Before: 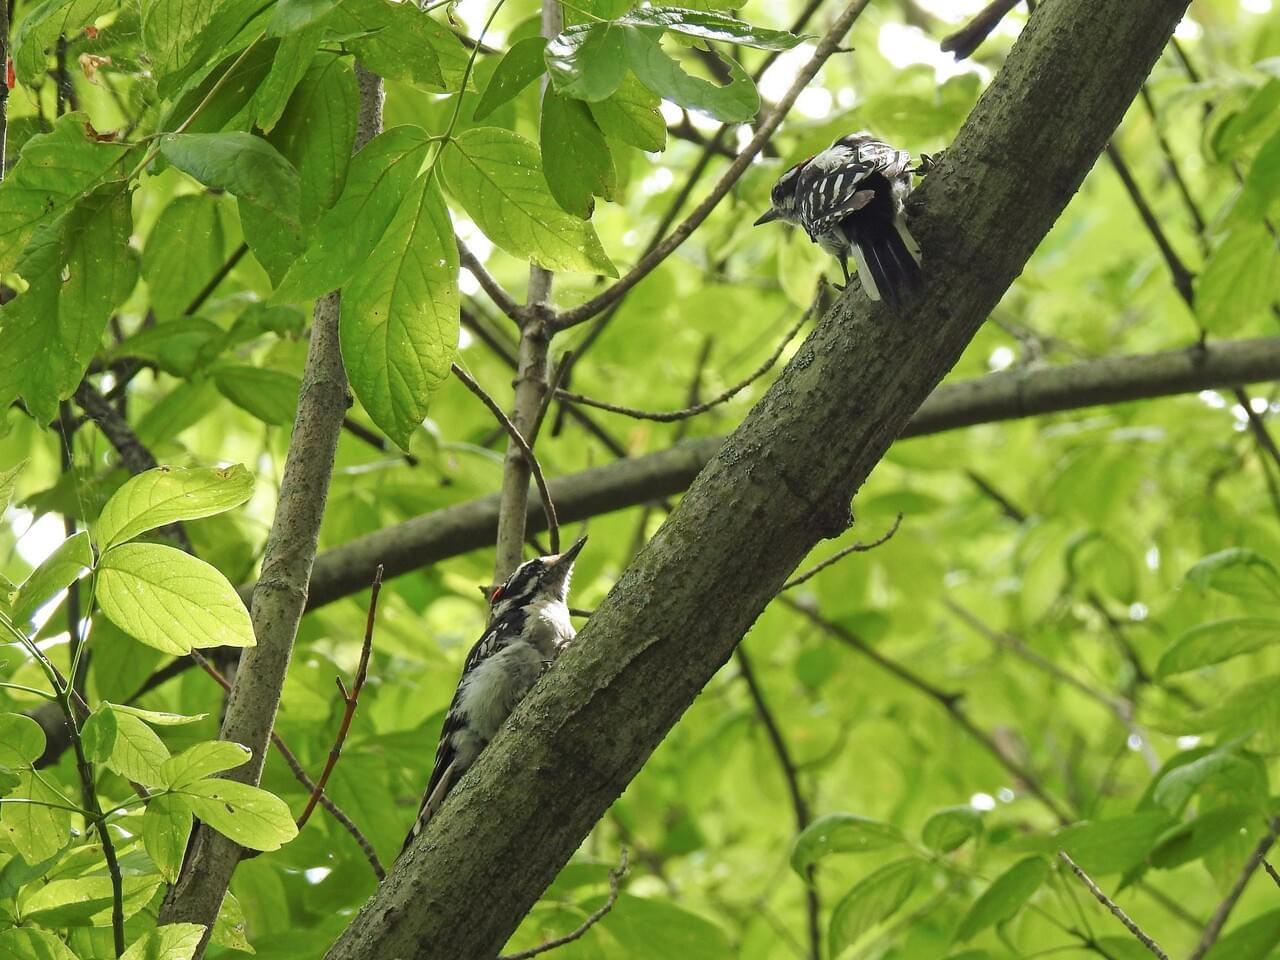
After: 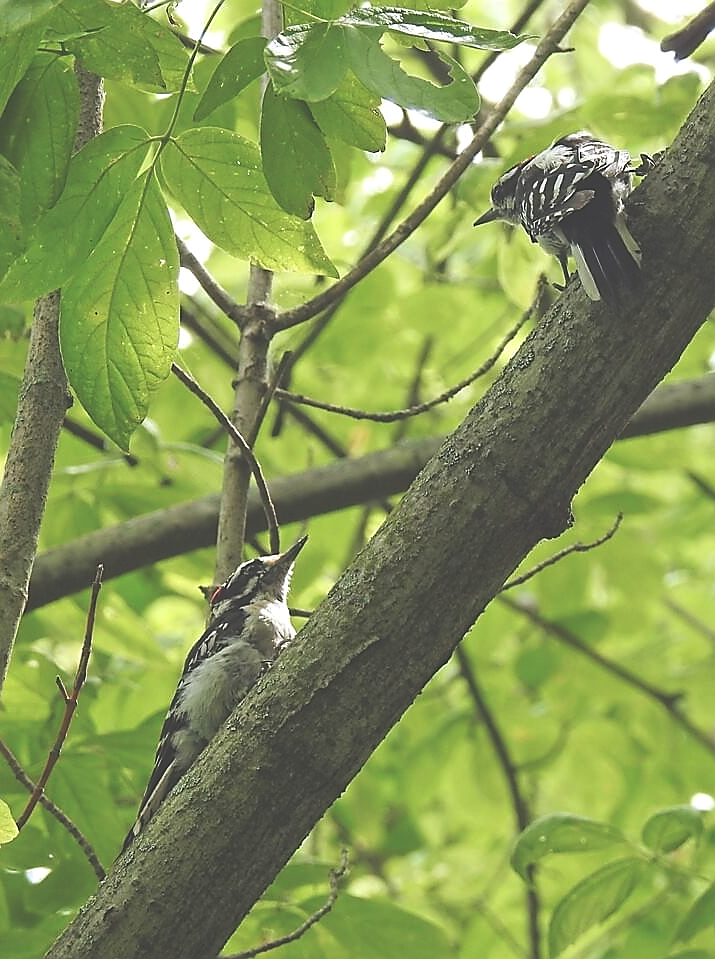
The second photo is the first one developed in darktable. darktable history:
sharpen: radius 1.425, amount 1.235, threshold 0.844
exposure: black level correction -0.042, exposure 0.063 EV, compensate exposure bias true, compensate highlight preservation false
crop: left 21.914%, right 22.155%, bottom 0.001%
